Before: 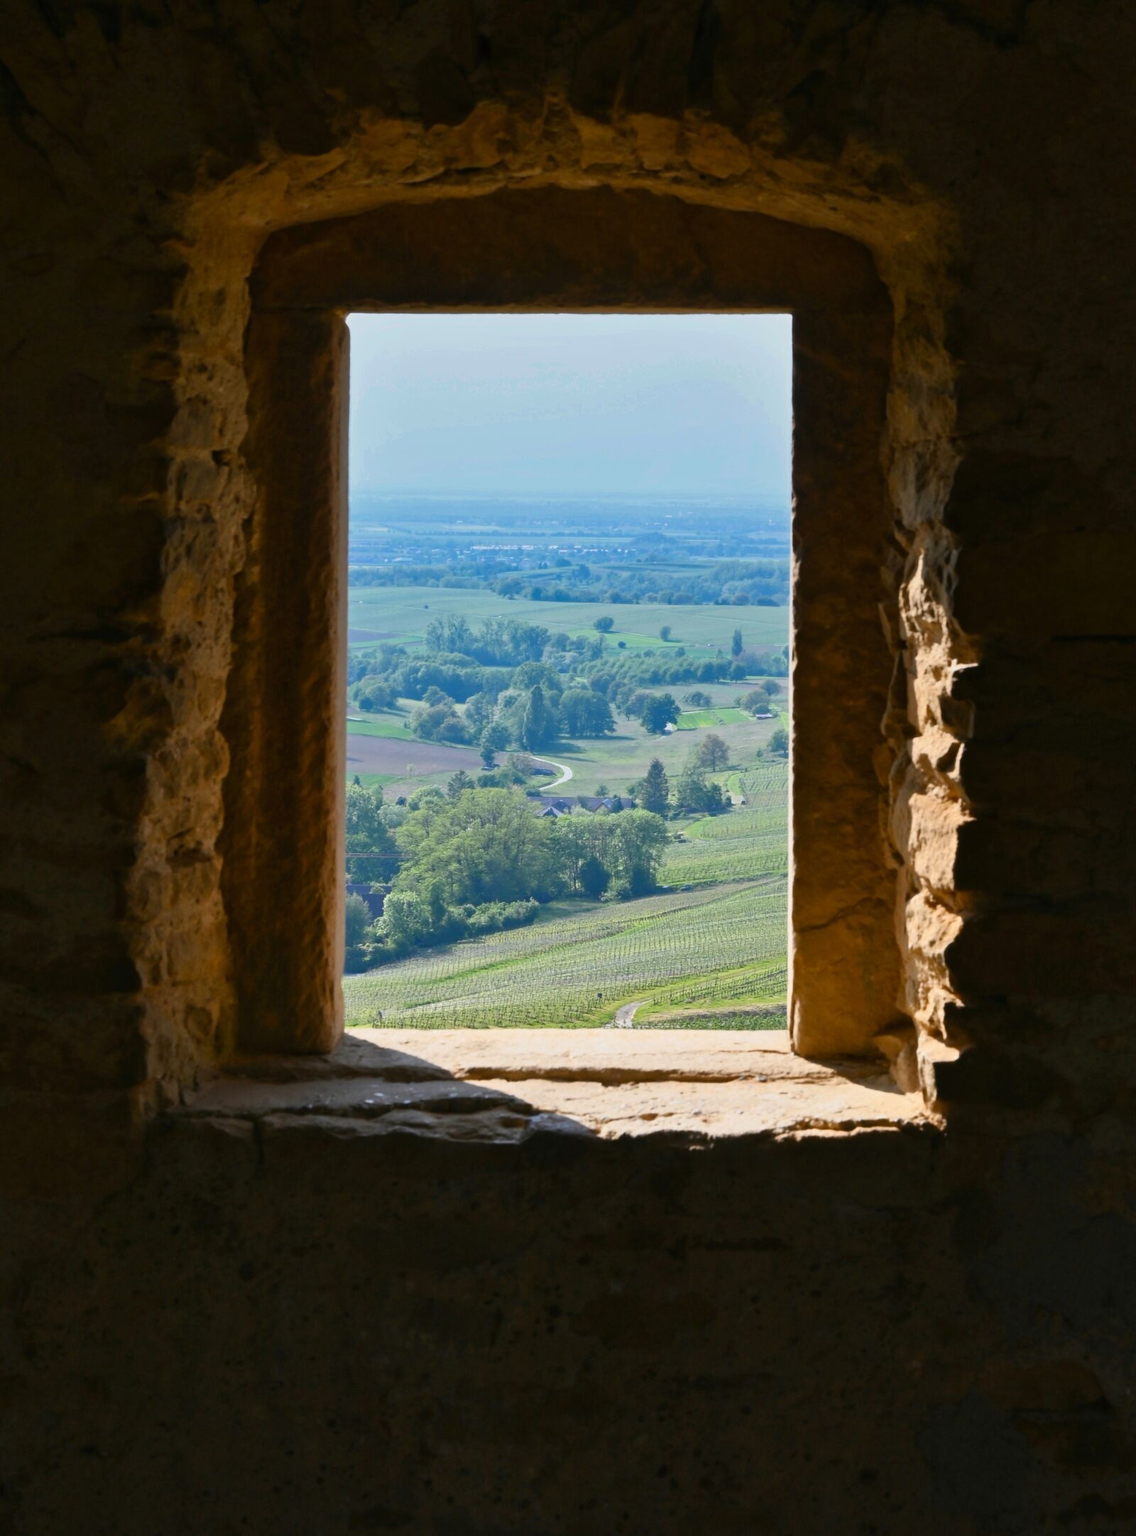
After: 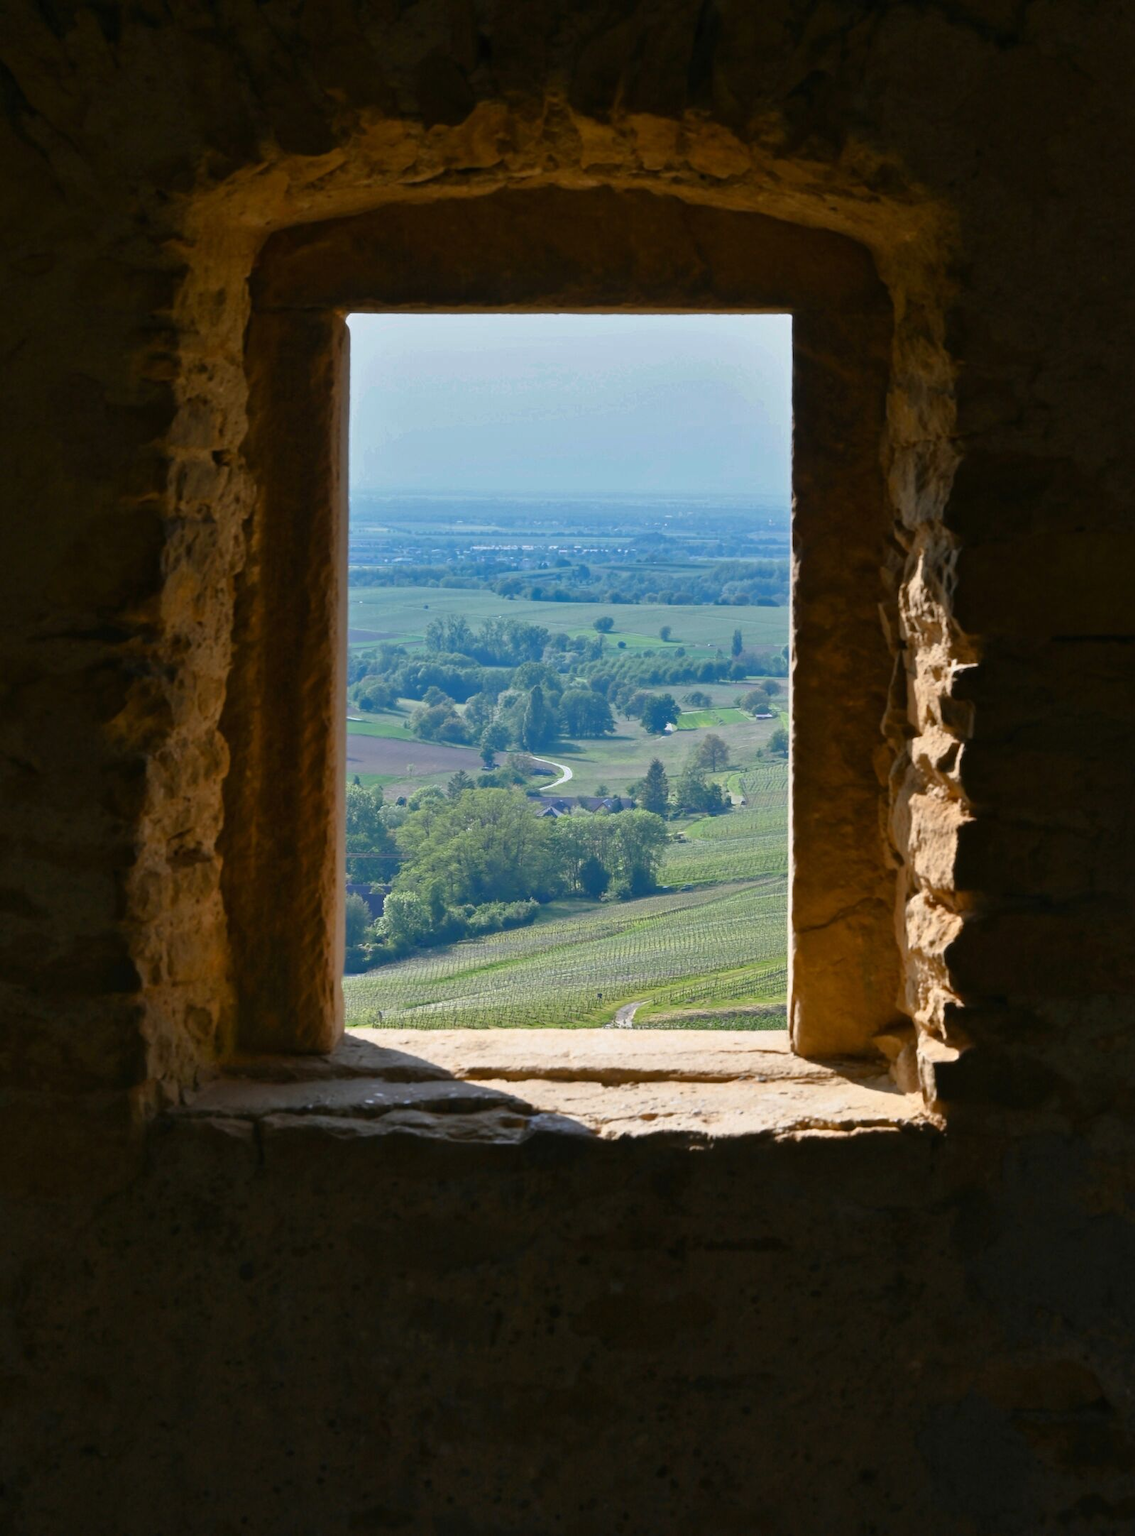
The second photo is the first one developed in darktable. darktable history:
tone equalizer: -8 EV 0 EV, -7 EV 0.001 EV, -6 EV -0.002 EV, -5 EV -0.006 EV, -4 EV -0.06 EV, -3 EV -0.227 EV, -2 EV -0.252 EV, -1 EV 0.118 EV, +0 EV 0.322 EV, edges refinement/feathering 500, mask exposure compensation -1.57 EV, preserve details no
